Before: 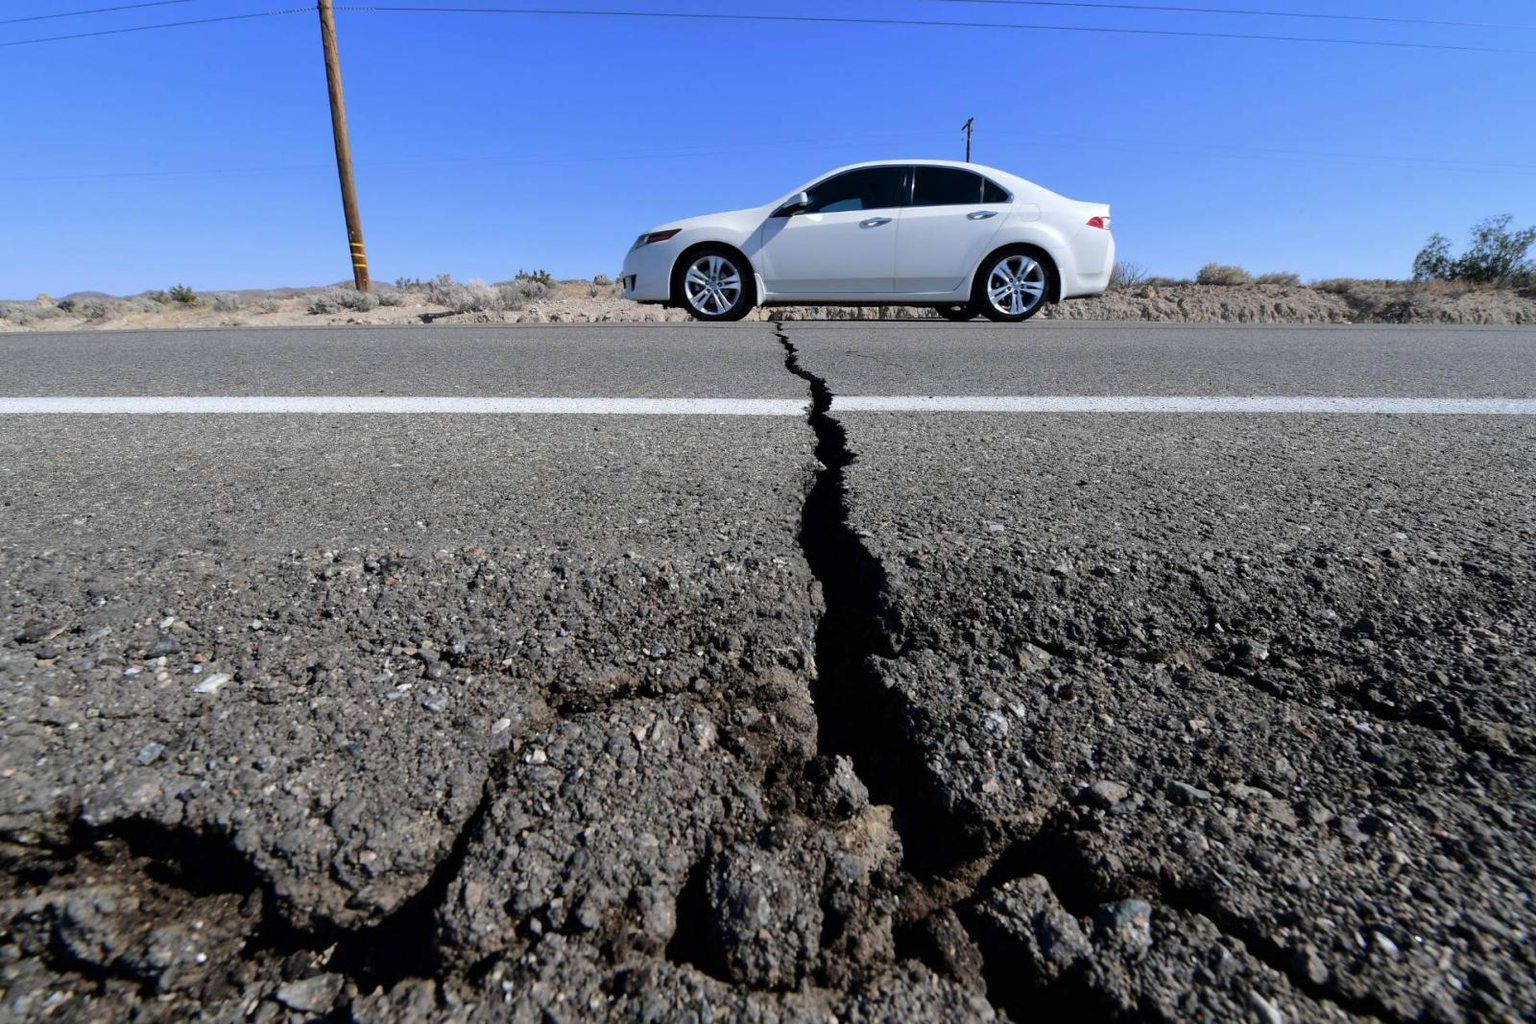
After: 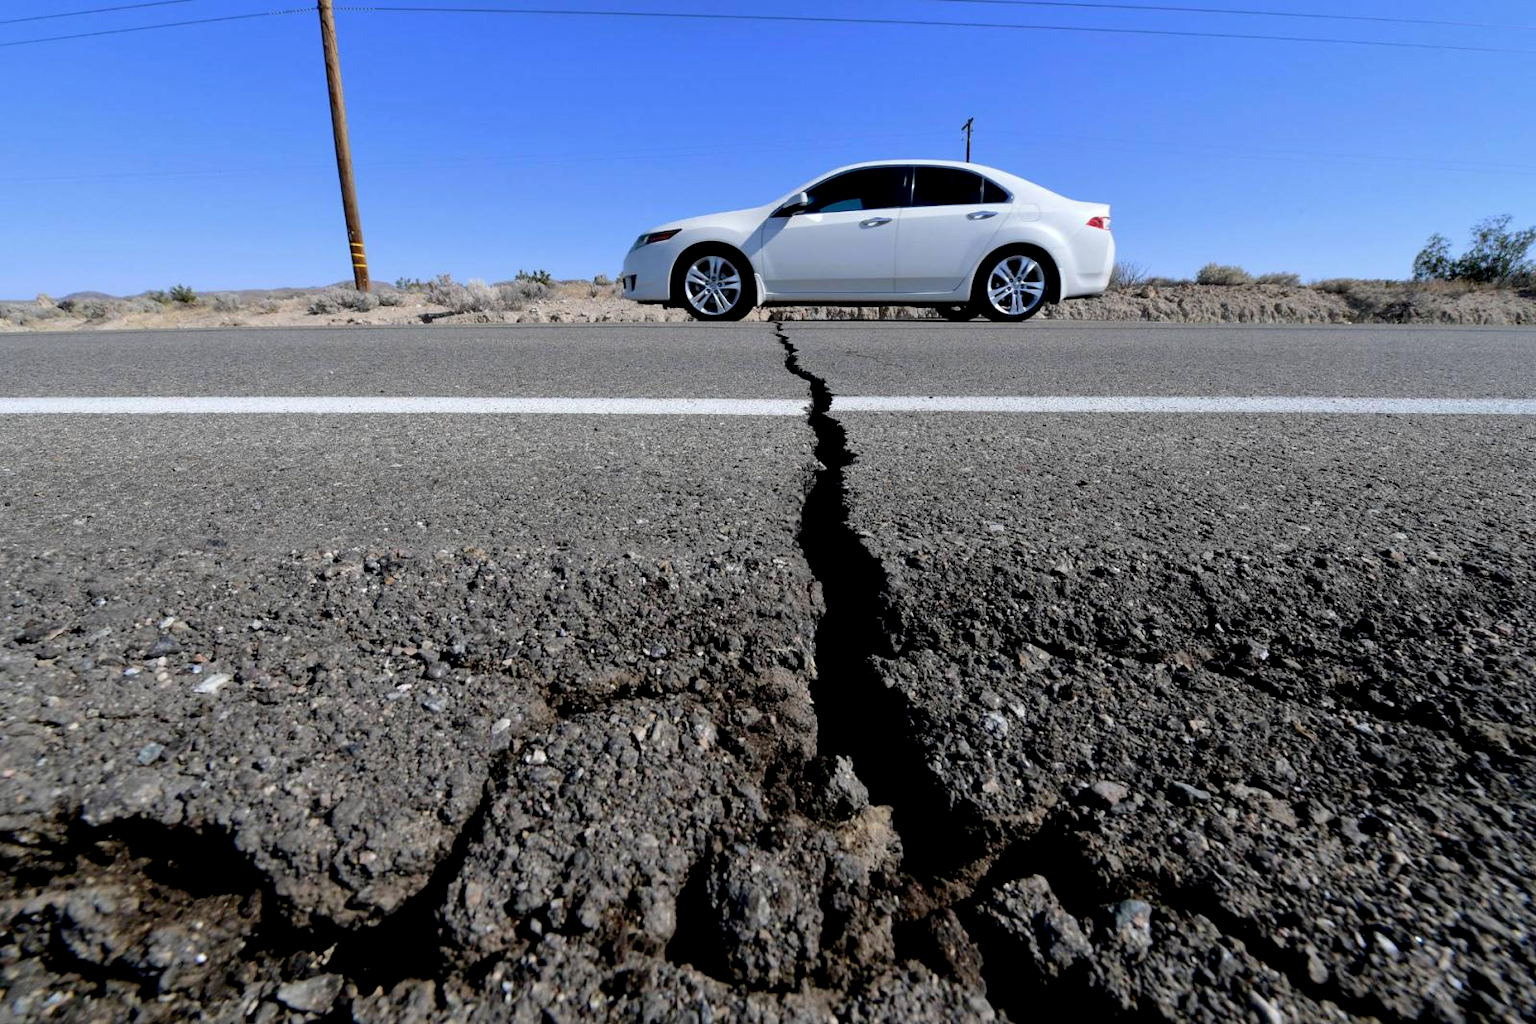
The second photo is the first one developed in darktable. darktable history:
exposure: black level correction 0.01, exposure 0.011 EV, compensate highlight preservation false
tone equalizer: on, module defaults
